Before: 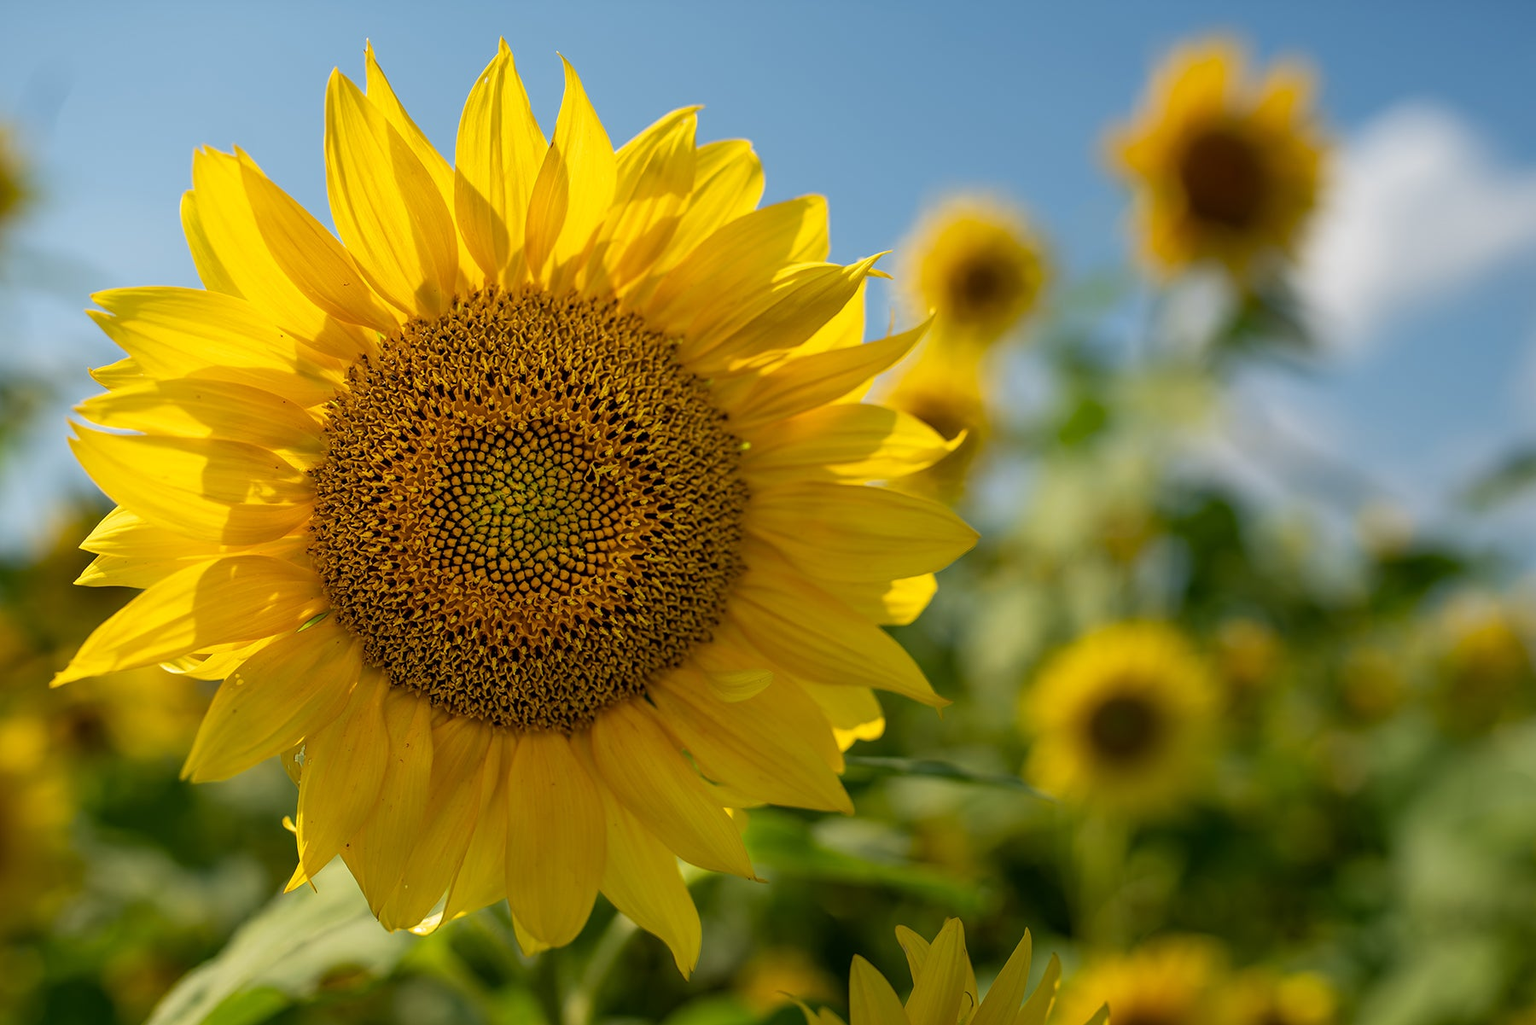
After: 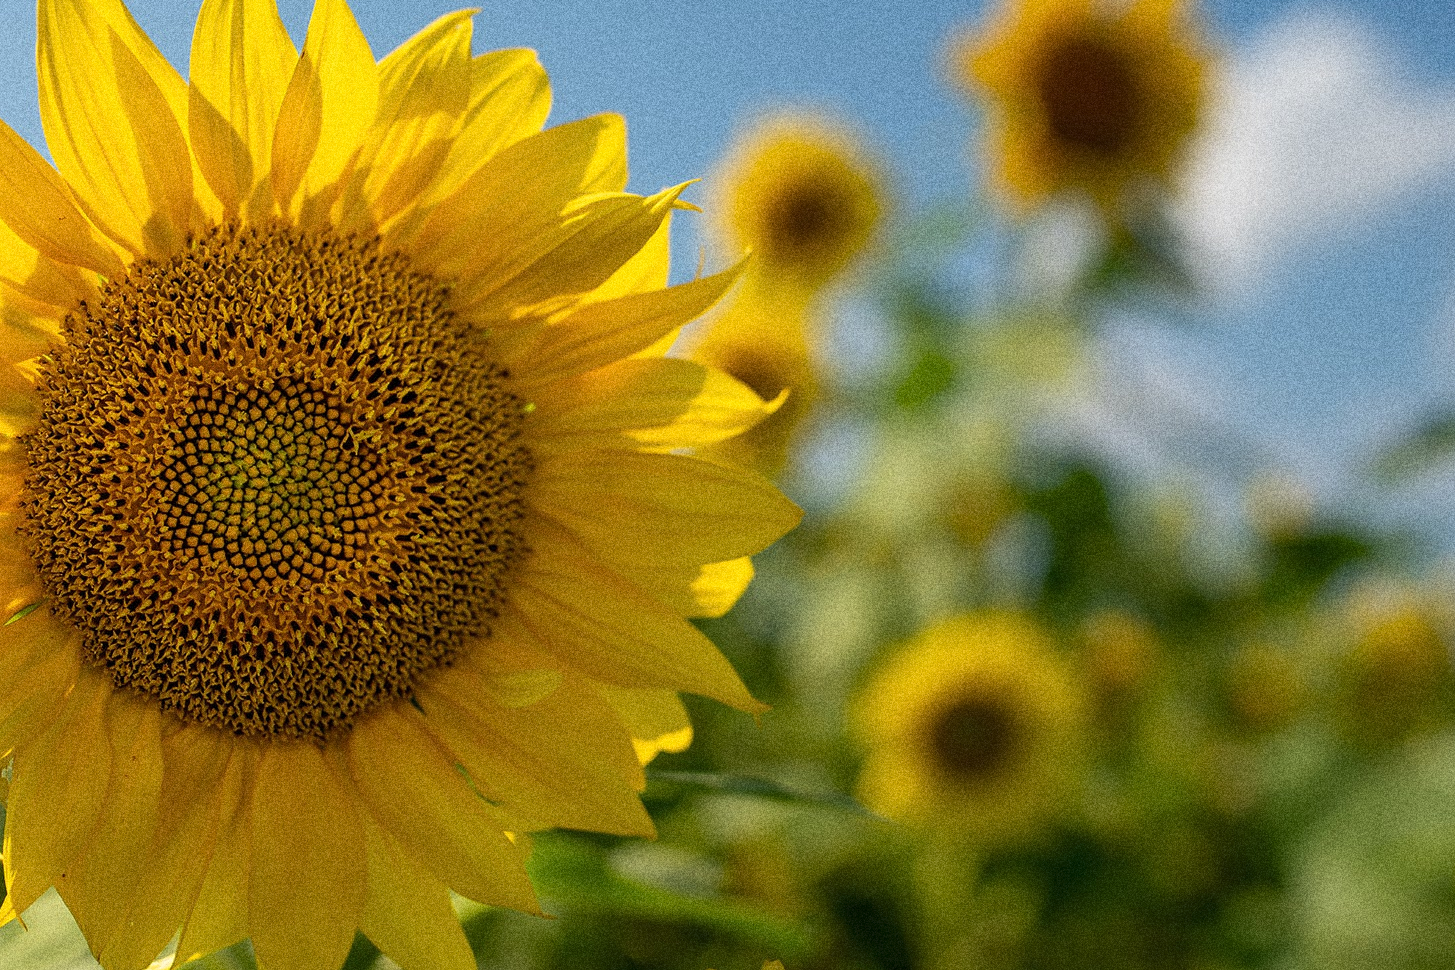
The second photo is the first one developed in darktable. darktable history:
crop: left 19.159%, top 9.58%, bottom 9.58%
tone equalizer: on, module defaults
grain: coarseness 14.49 ISO, strength 48.04%, mid-tones bias 35%
